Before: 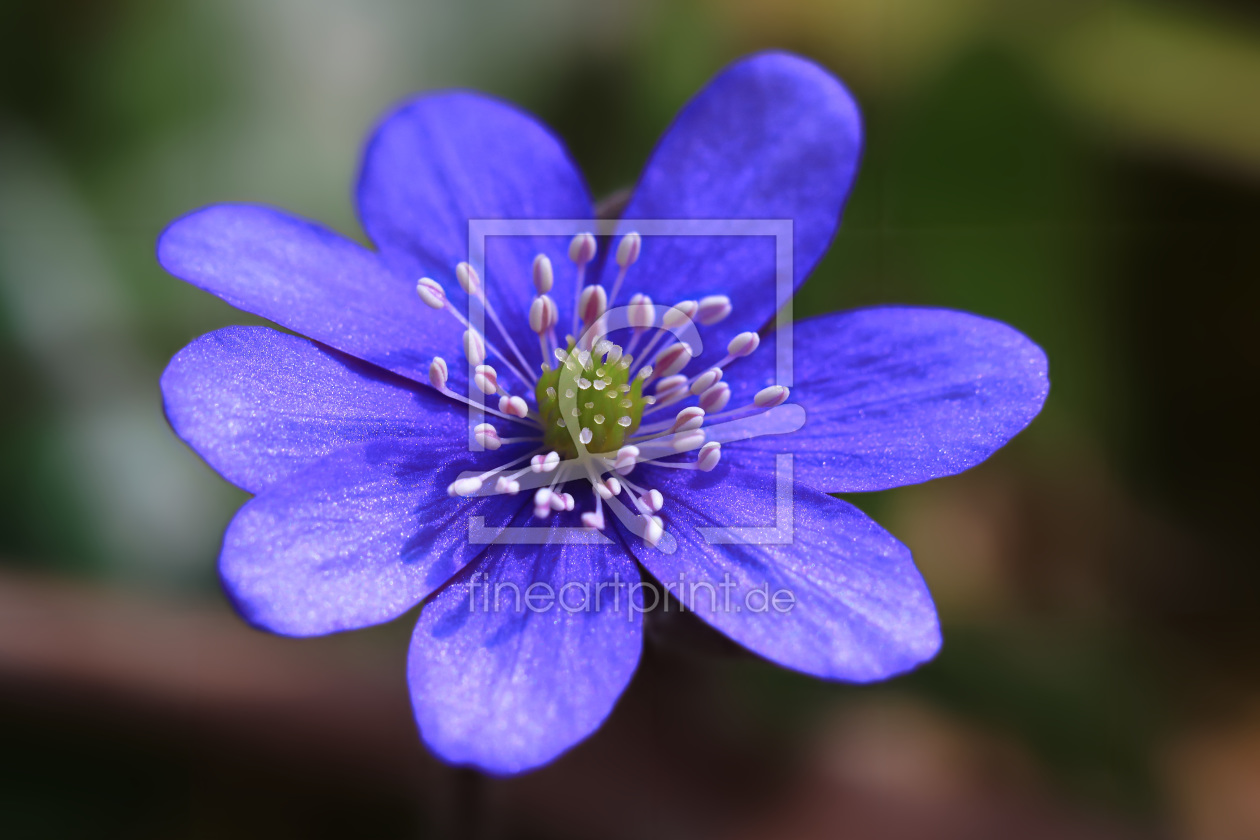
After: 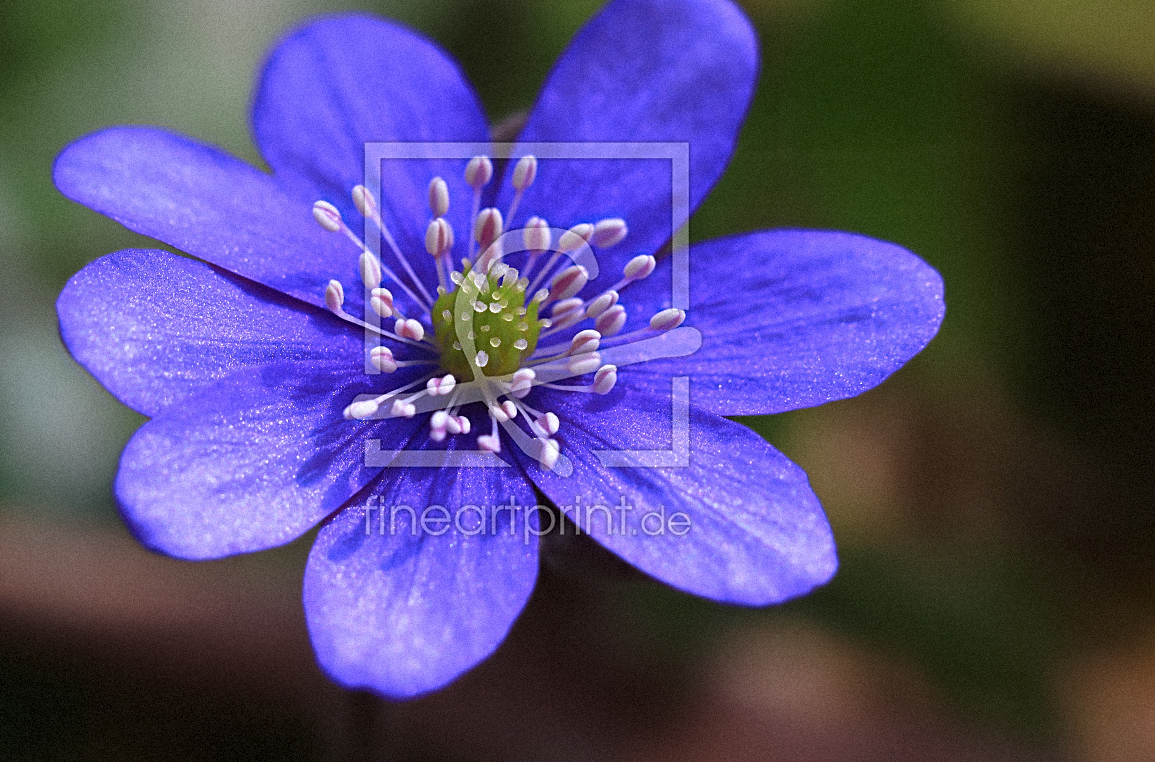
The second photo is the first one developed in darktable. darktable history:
grain: mid-tones bias 0%
crop and rotate: left 8.262%, top 9.226%
sharpen: on, module defaults
